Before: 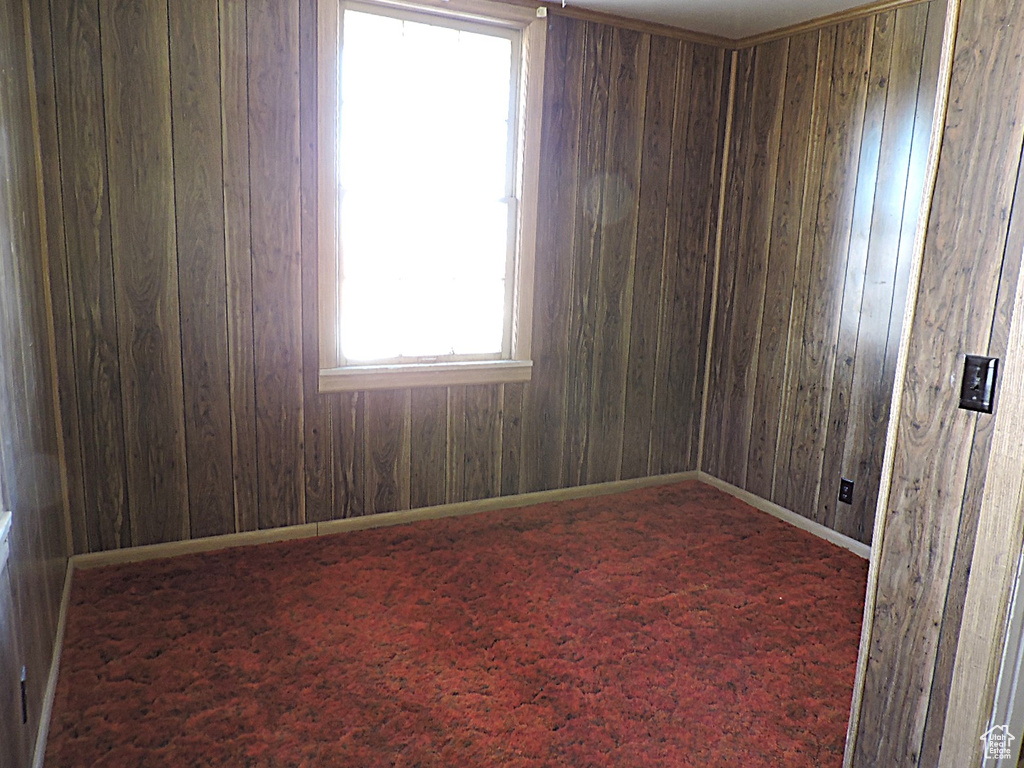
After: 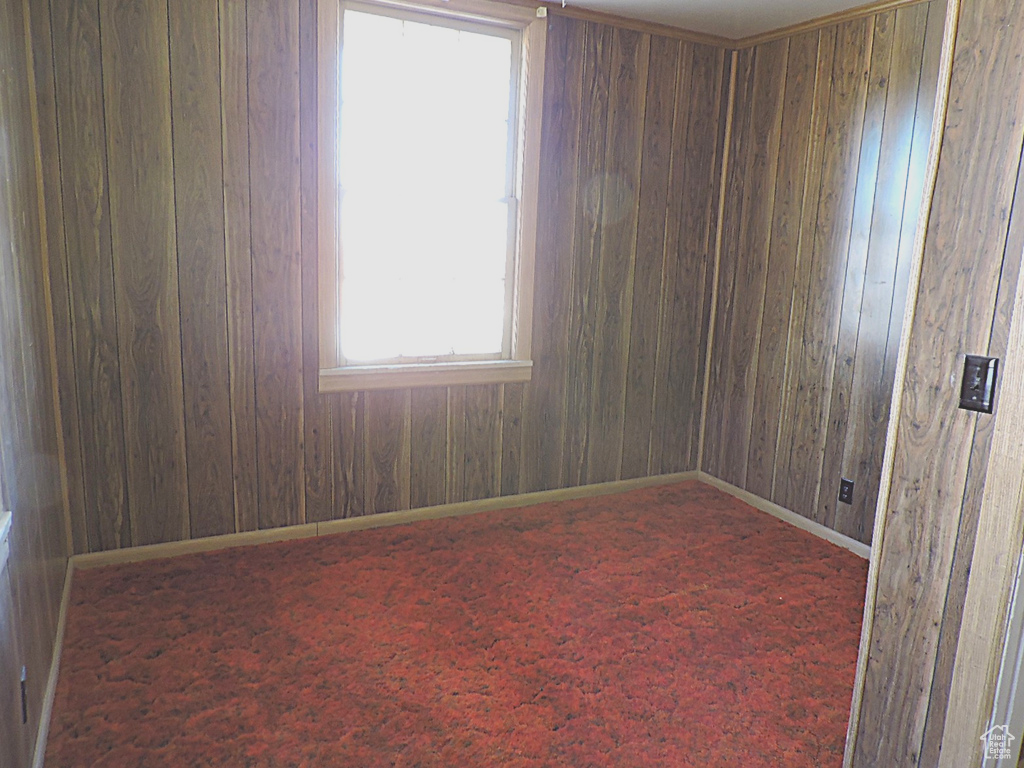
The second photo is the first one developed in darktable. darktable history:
tone curve: curves: ch0 [(0, 0.172) (1, 0.91)], color space Lab, independent channels, preserve colors none
